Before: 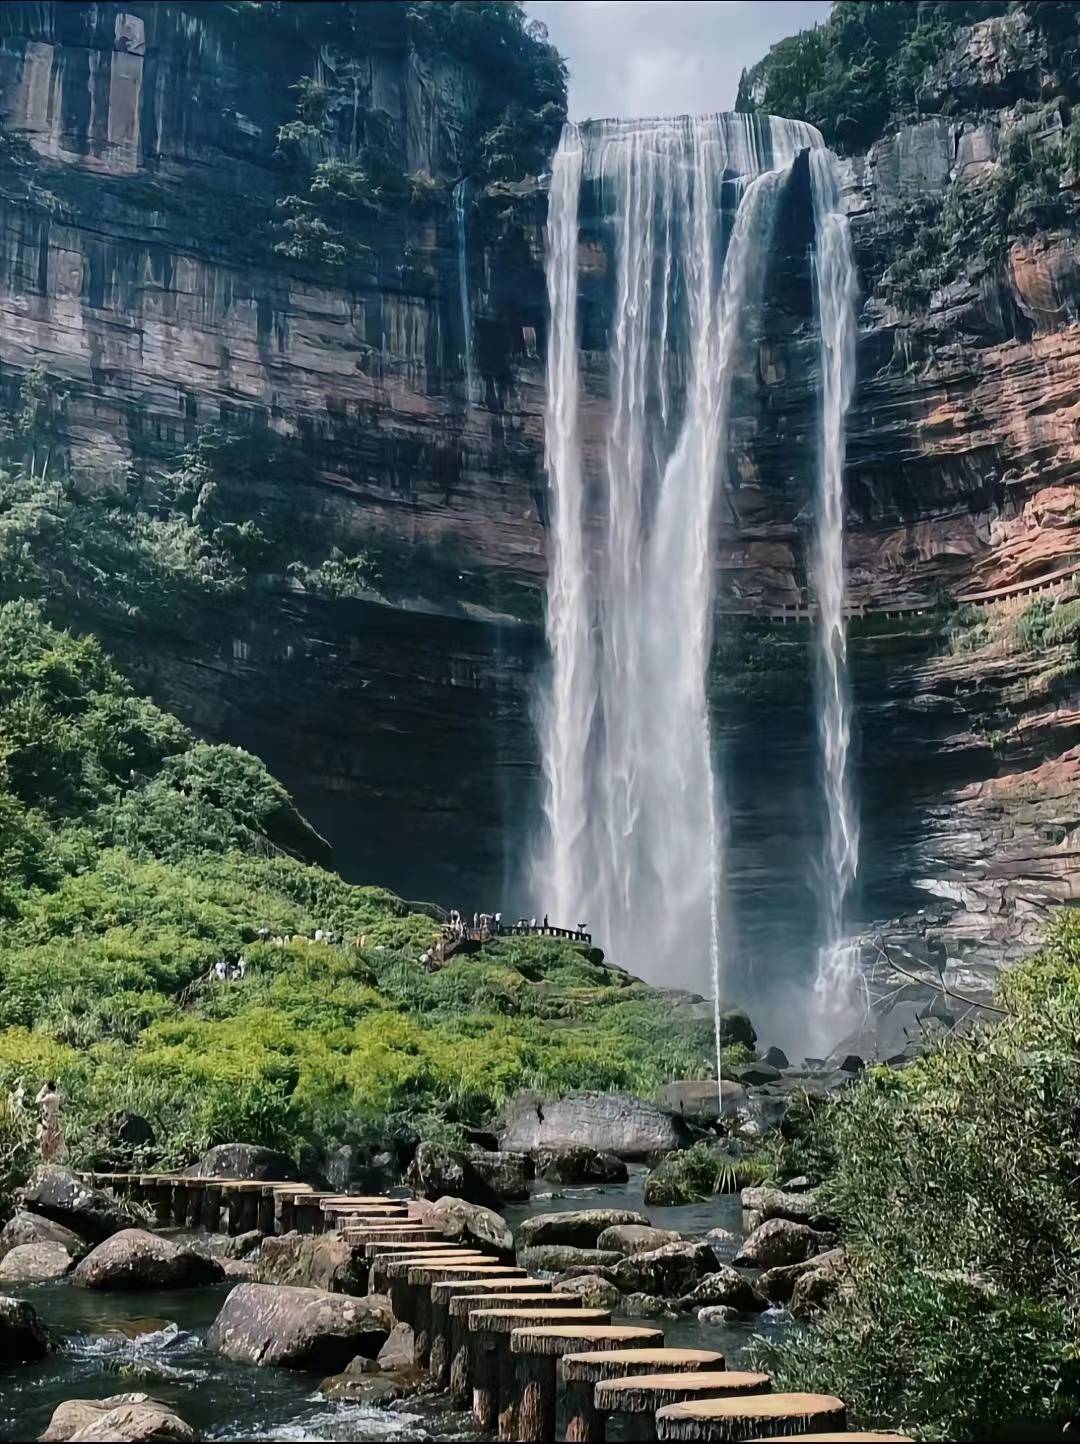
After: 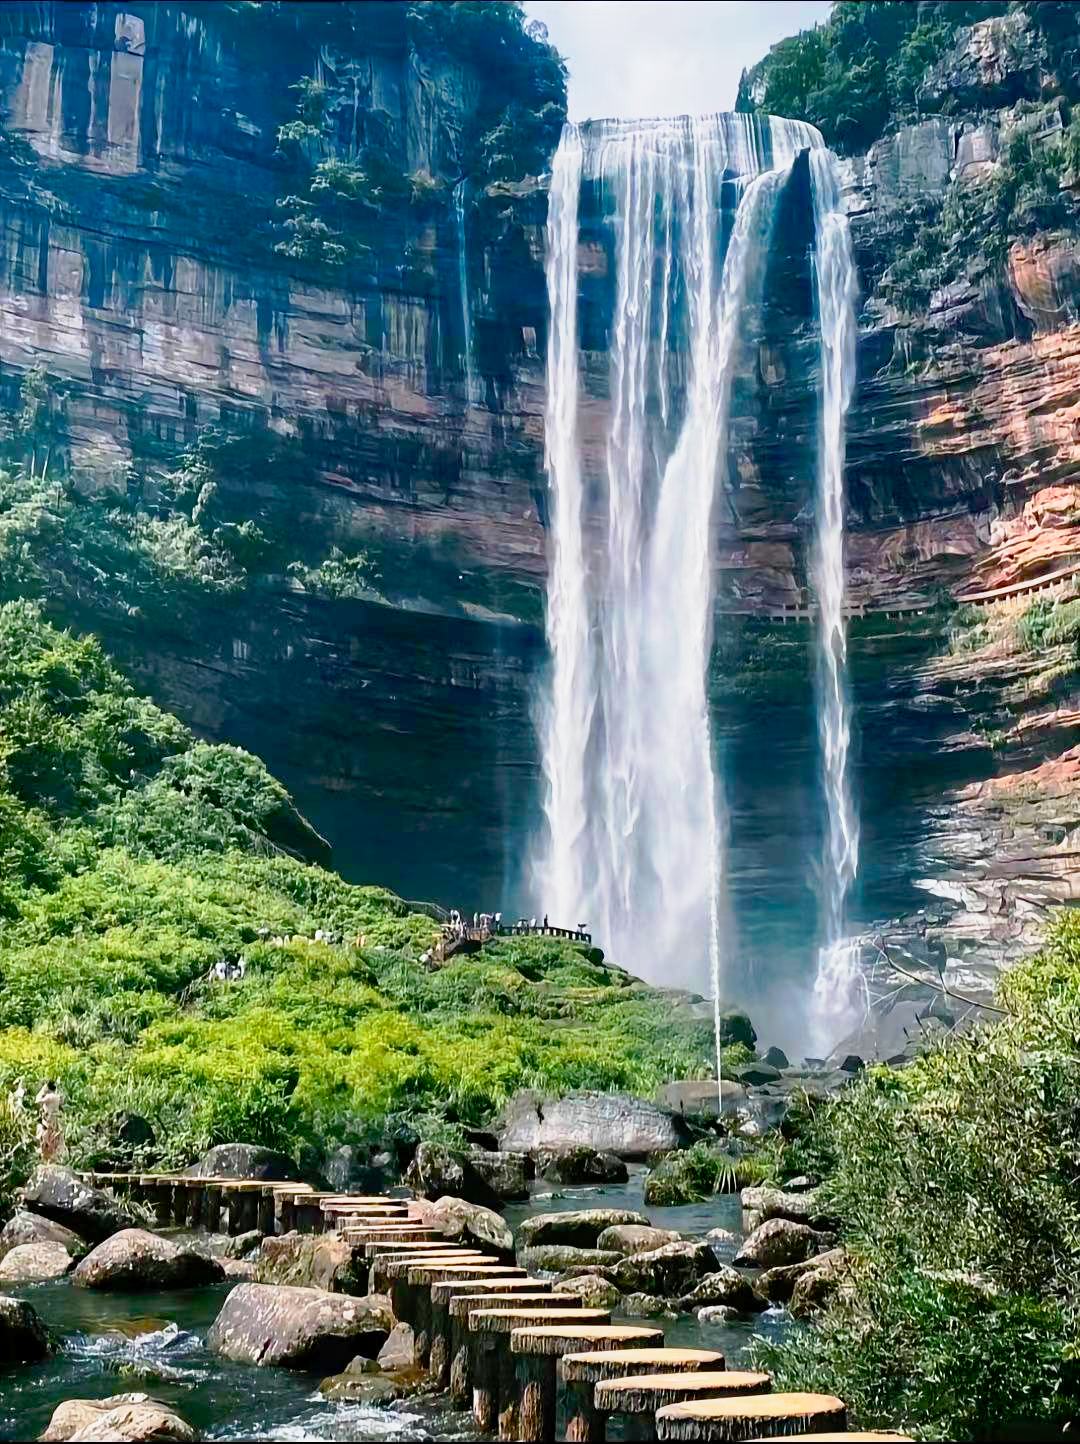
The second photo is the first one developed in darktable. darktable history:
color balance rgb: perceptual saturation grading › global saturation 20%, perceptual saturation grading › highlights -14.165%, perceptual saturation grading › shadows 49.853%, contrast -10.348%
exposure: black level correction 0.001, exposure 0.499 EV, compensate highlight preservation false
tone curve: curves: ch0 [(0, 0) (0.105, 0.068) (0.181, 0.185) (0.28, 0.291) (0.384, 0.404) (0.485, 0.531) (0.638, 0.681) (0.795, 0.879) (1, 0.977)]; ch1 [(0, 0) (0.161, 0.092) (0.35, 0.33) (0.379, 0.401) (0.456, 0.469) (0.504, 0.5) (0.512, 0.514) (0.58, 0.597) (0.635, 0.646) (1, 1)]; ch2 [(0, 0) (0.371, 0.362) (0.437, 0.437) (0.5, 0.5) (0.53, 0.523) (0.56, 0.58) (0.622, 0.606) (1, 1)], preserve colors none
